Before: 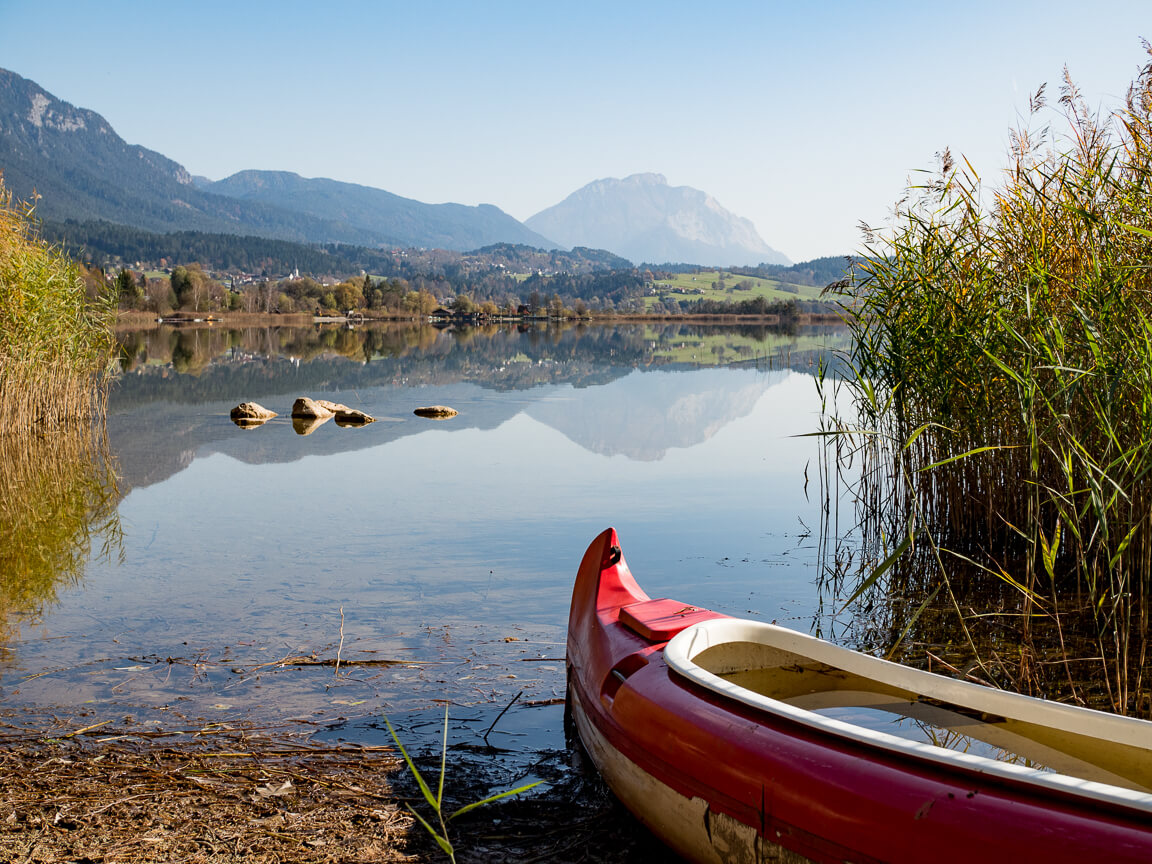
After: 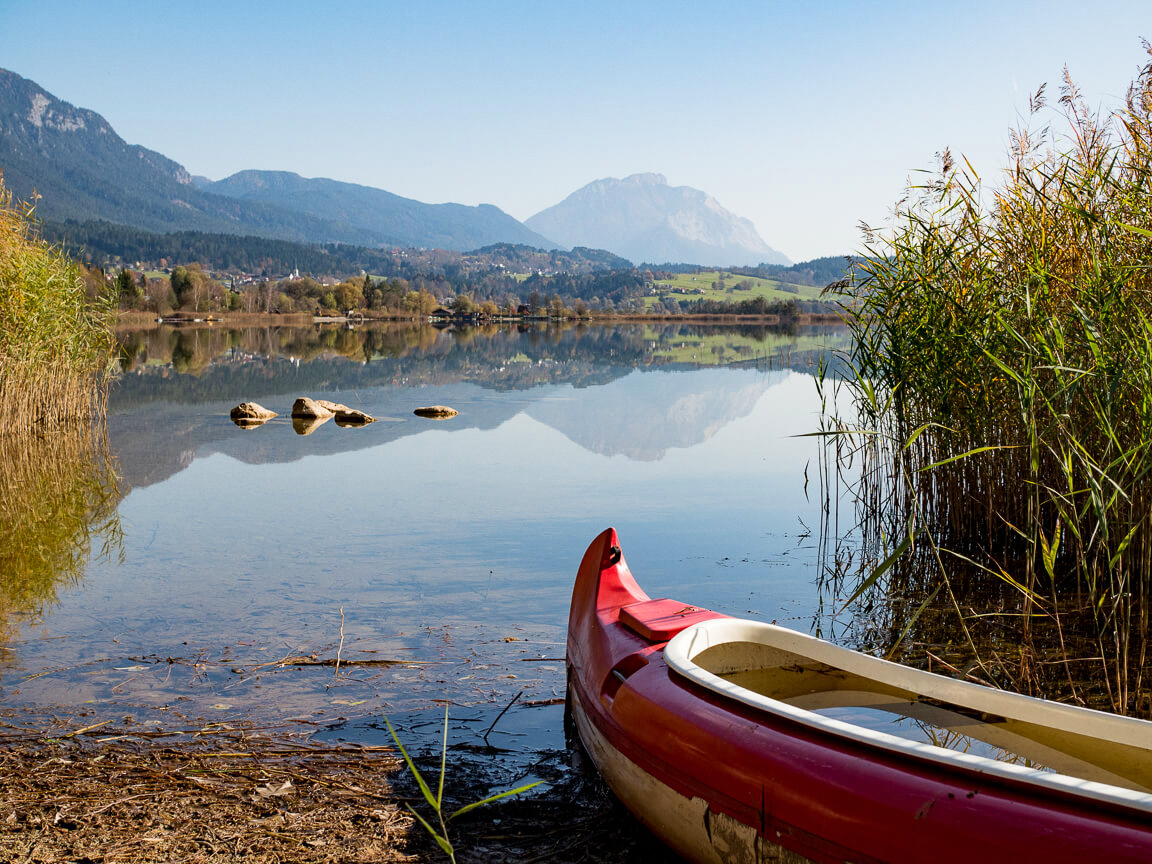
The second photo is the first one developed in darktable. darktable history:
white balance: red 1, blue 1
grain: coarseness 14.57 ISO, strength 8.8%
velvia: strength 15%
